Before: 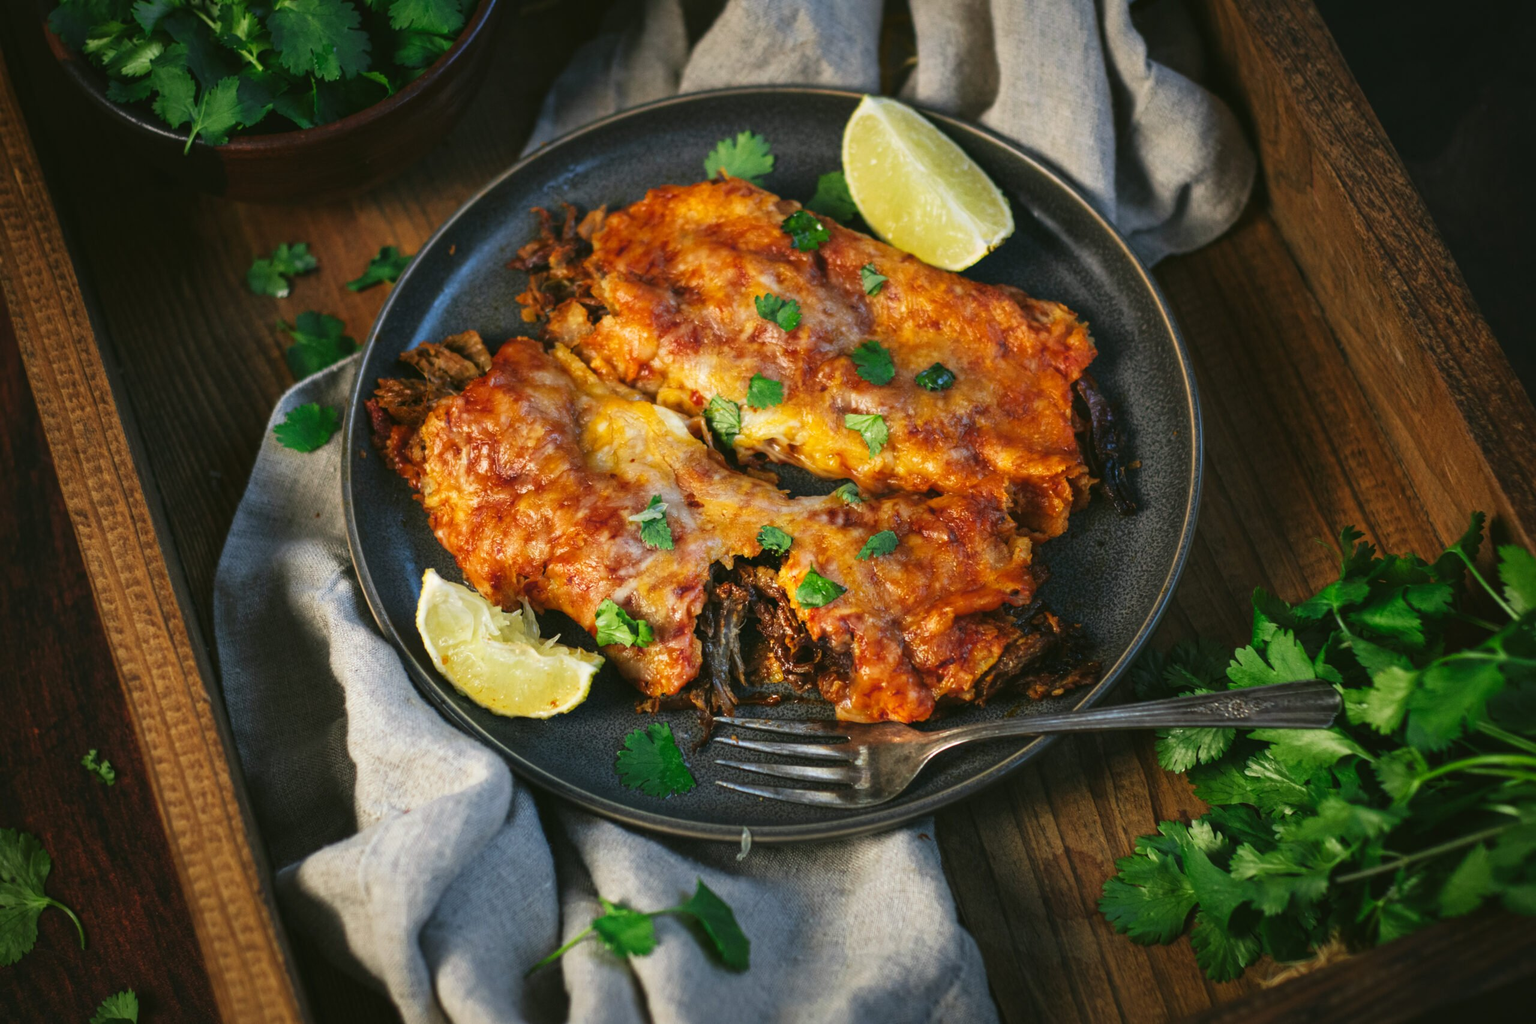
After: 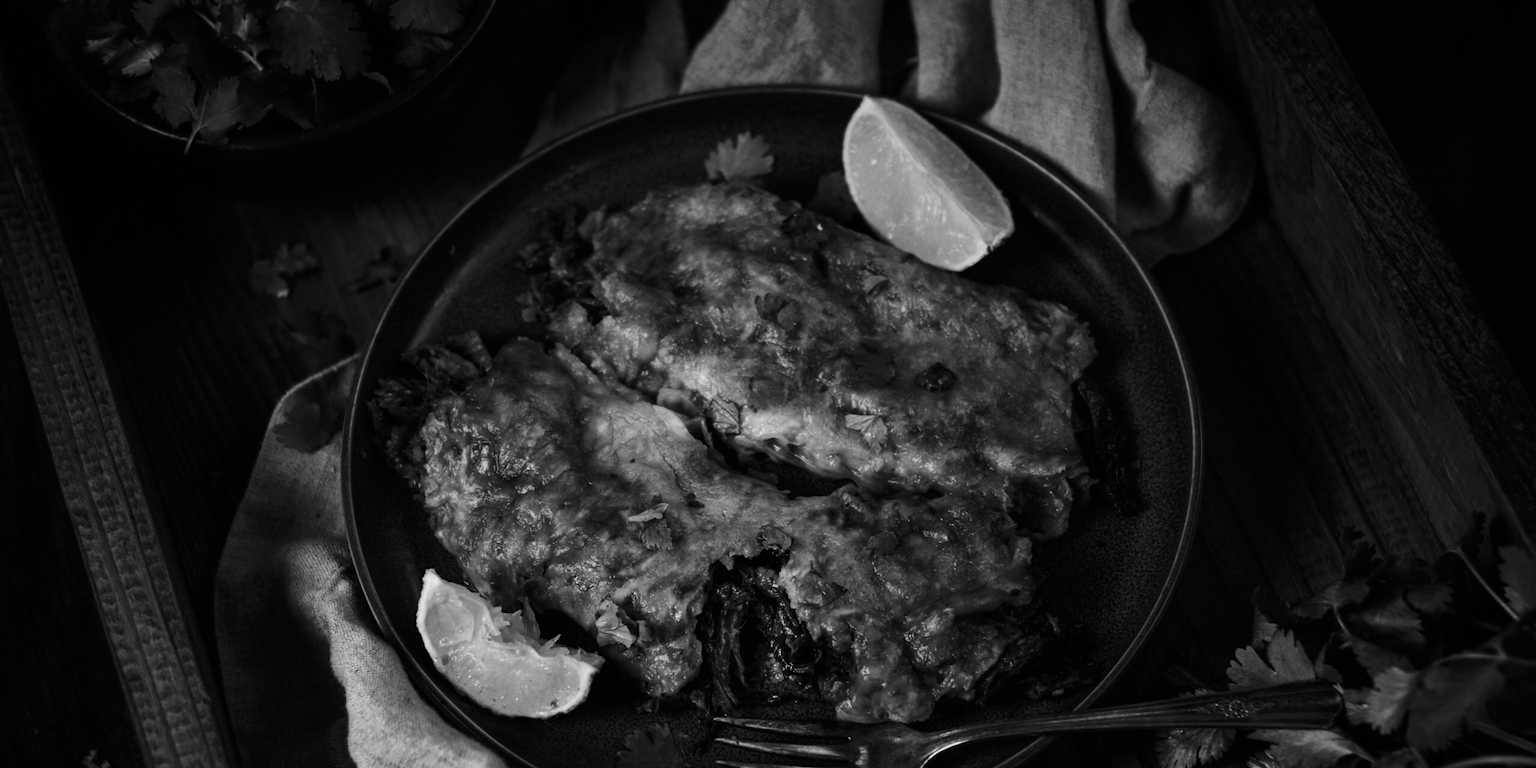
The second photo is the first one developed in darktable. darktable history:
contrast brightness saturation: contrast -0.037, brightness -0.598, saturation -0.991
crop: bottom 24.991%
